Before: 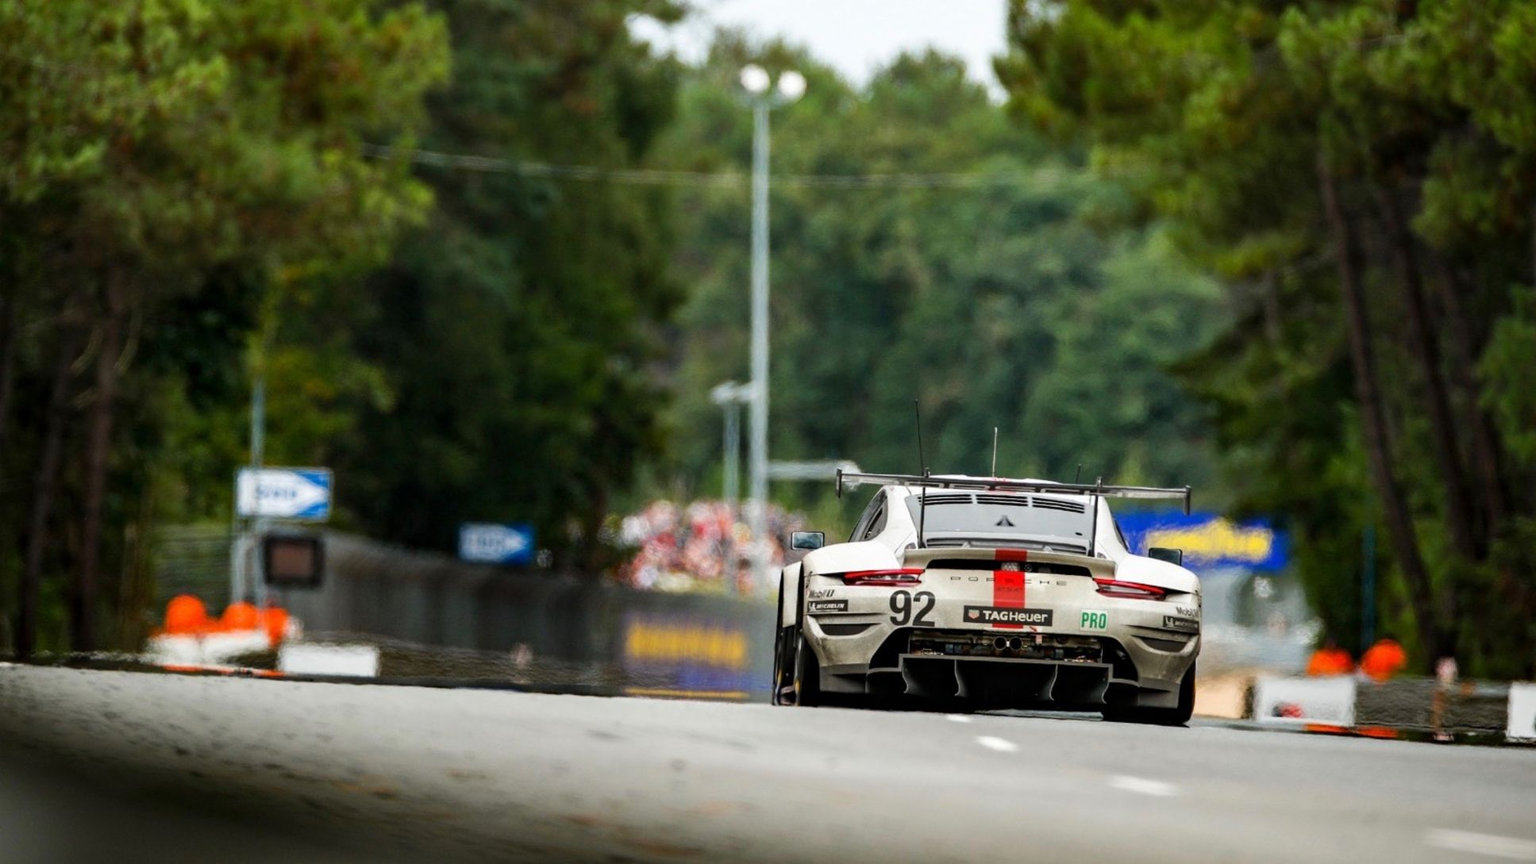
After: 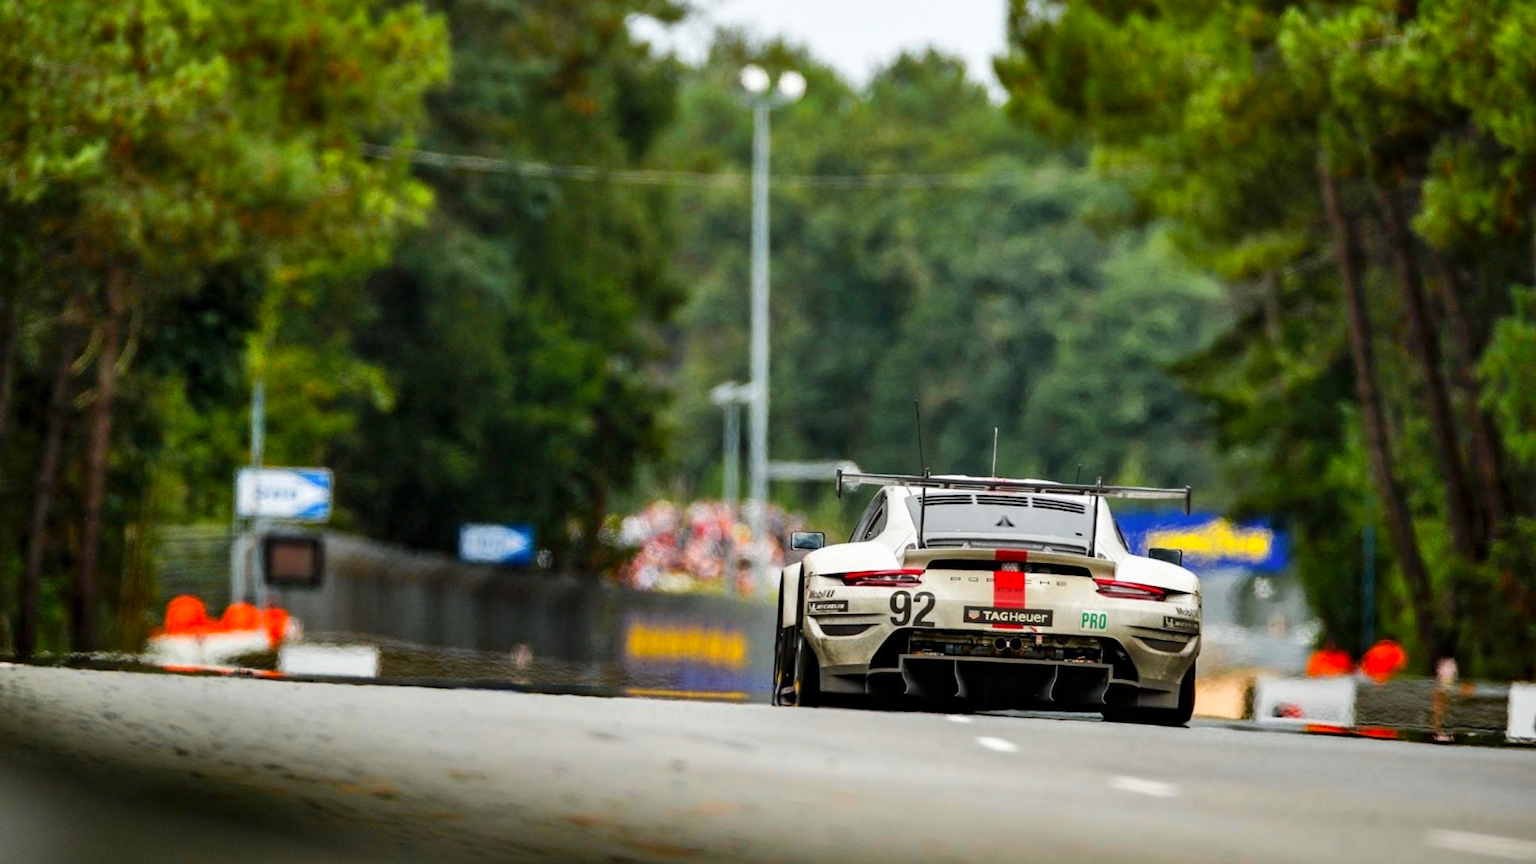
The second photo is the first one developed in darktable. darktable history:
color zones: curves: ch0 [(0.224, 0.526) (0.75, 0.5)]; ch1 [(0.055, 0.526) (0.224, 0.761) (0.377, 0.526) (0.75, 0.5)]
shadows and highlights: low approximation 0.01, soften with gaussian
